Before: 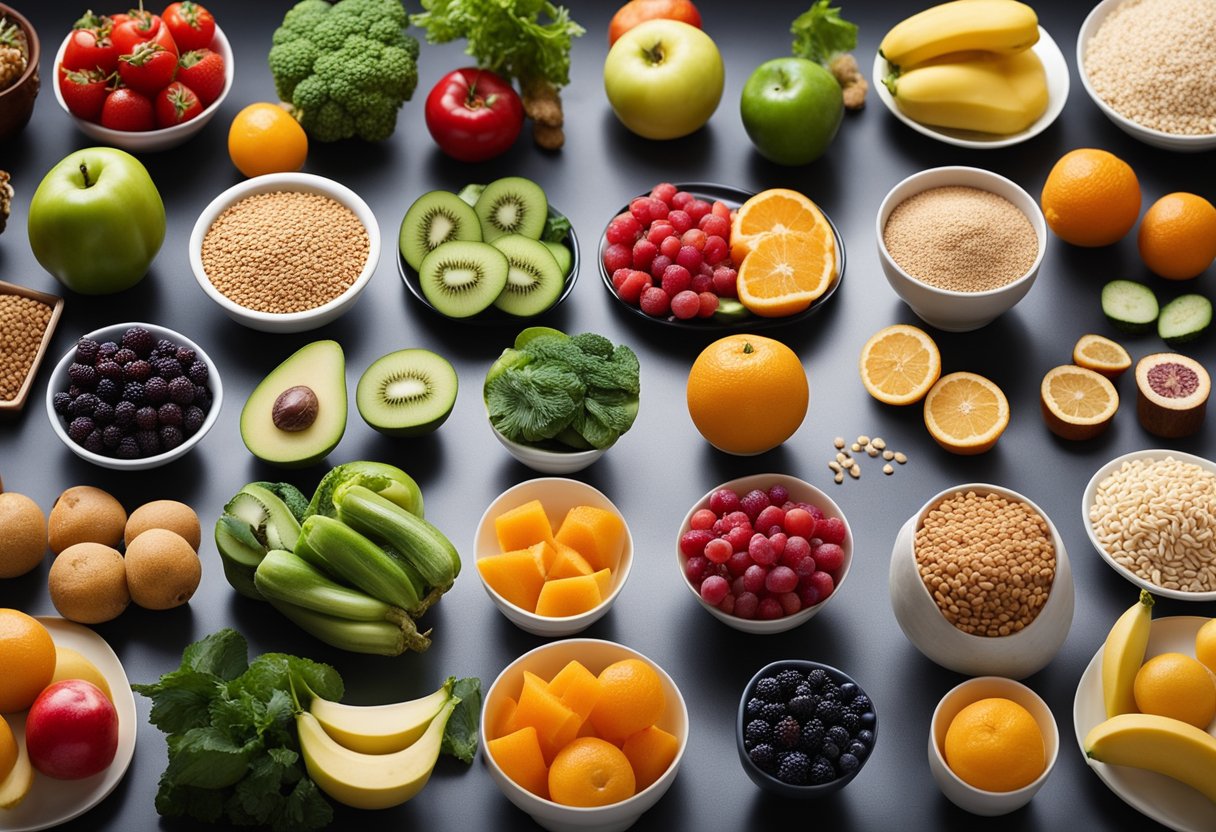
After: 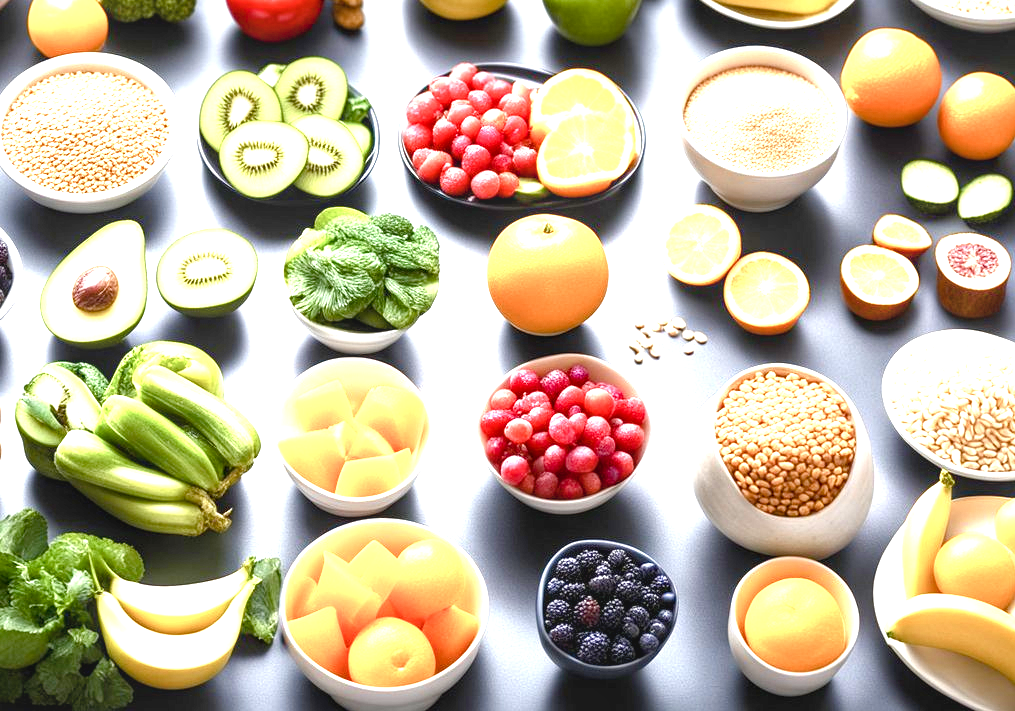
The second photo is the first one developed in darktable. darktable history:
exposure: black level correction 0.001, exposure 1.998 EV, compensate highlight preservation false
color balance rgb: power › hue 308.78°, linear chroma grading › global chroma 15.409%, perceptual saturation grading › global saturation 0.987%, perceptual saturation grading › highlights -30.952%, perceptual saturation grading › mid-tones 5.764%, perceptual saturation grading › shadows 17.265%
local contrast: on, module defaults
crop: left 16.517%, top 14.509%
